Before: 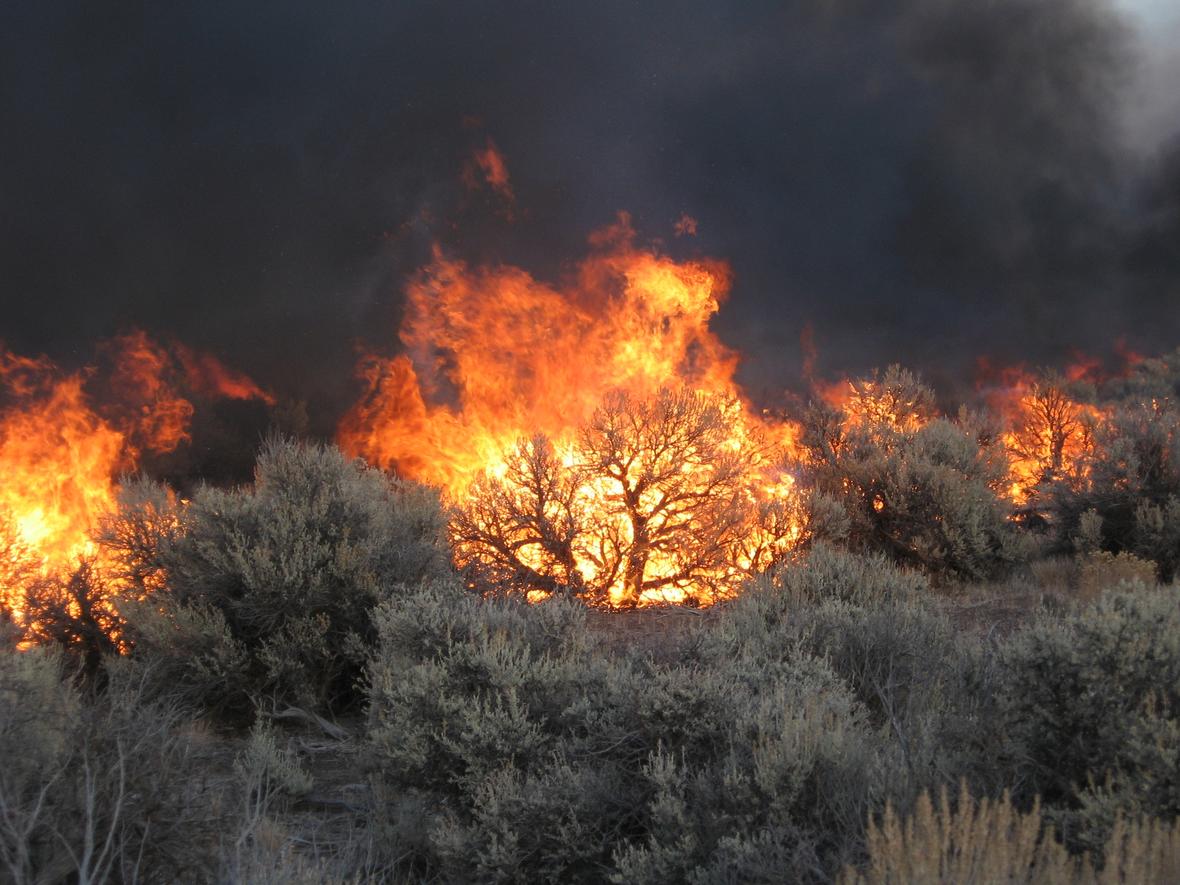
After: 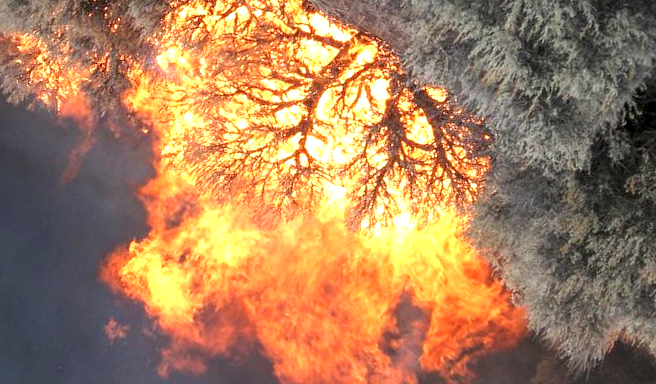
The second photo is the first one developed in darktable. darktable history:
exposure: black level correction 0.001, exposure 0.96 EV, compensate exposure bias true, compensate highlight preservation false
crop and rotate: angle 148.25°, left 9.182%, top 15.57%, right 4.409%, bottom 16.917%
local contrast: detail 130%
